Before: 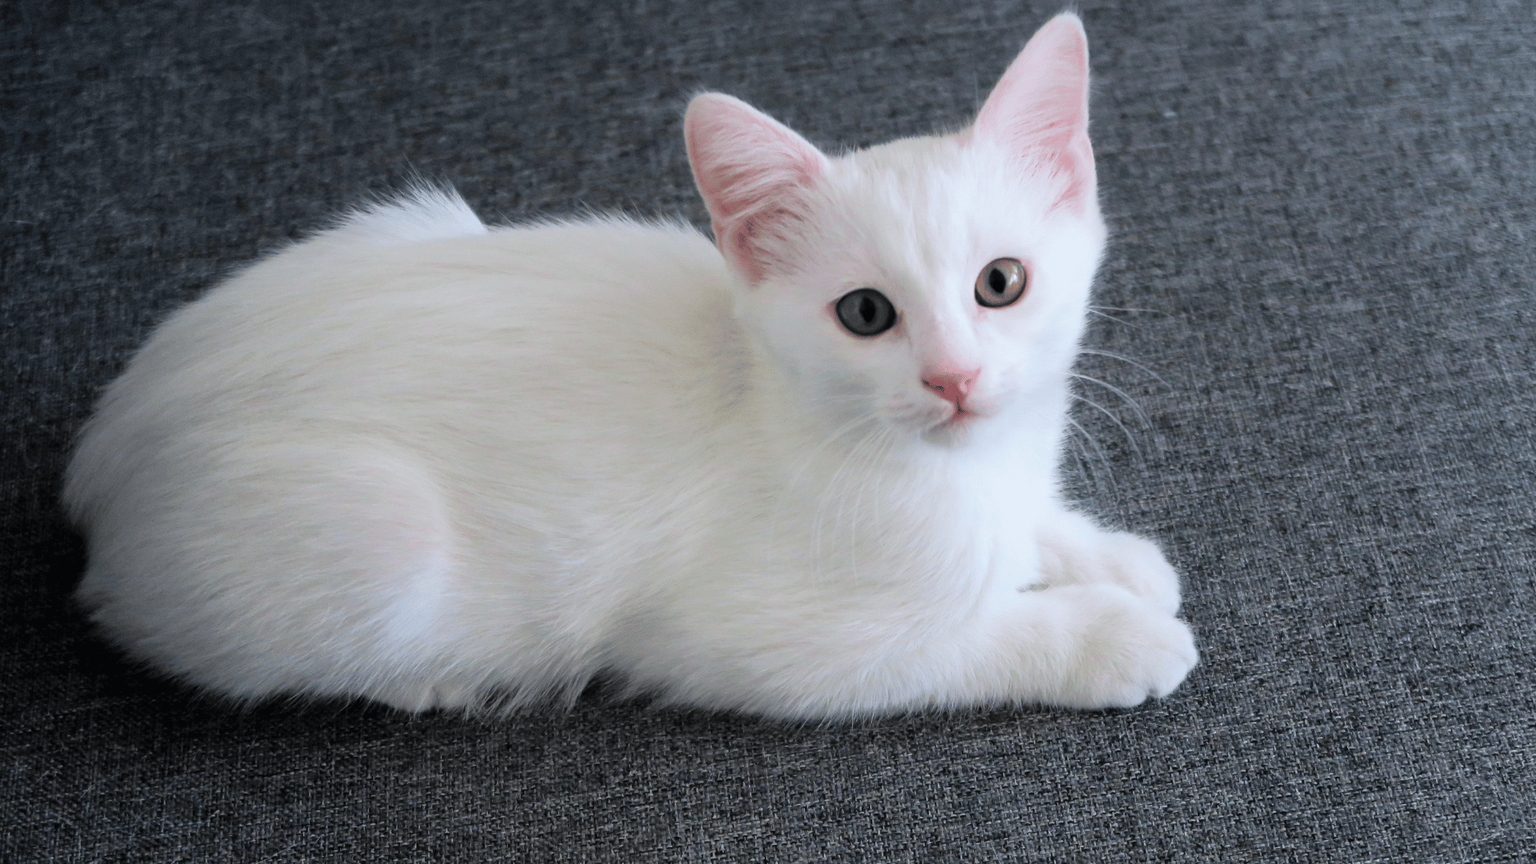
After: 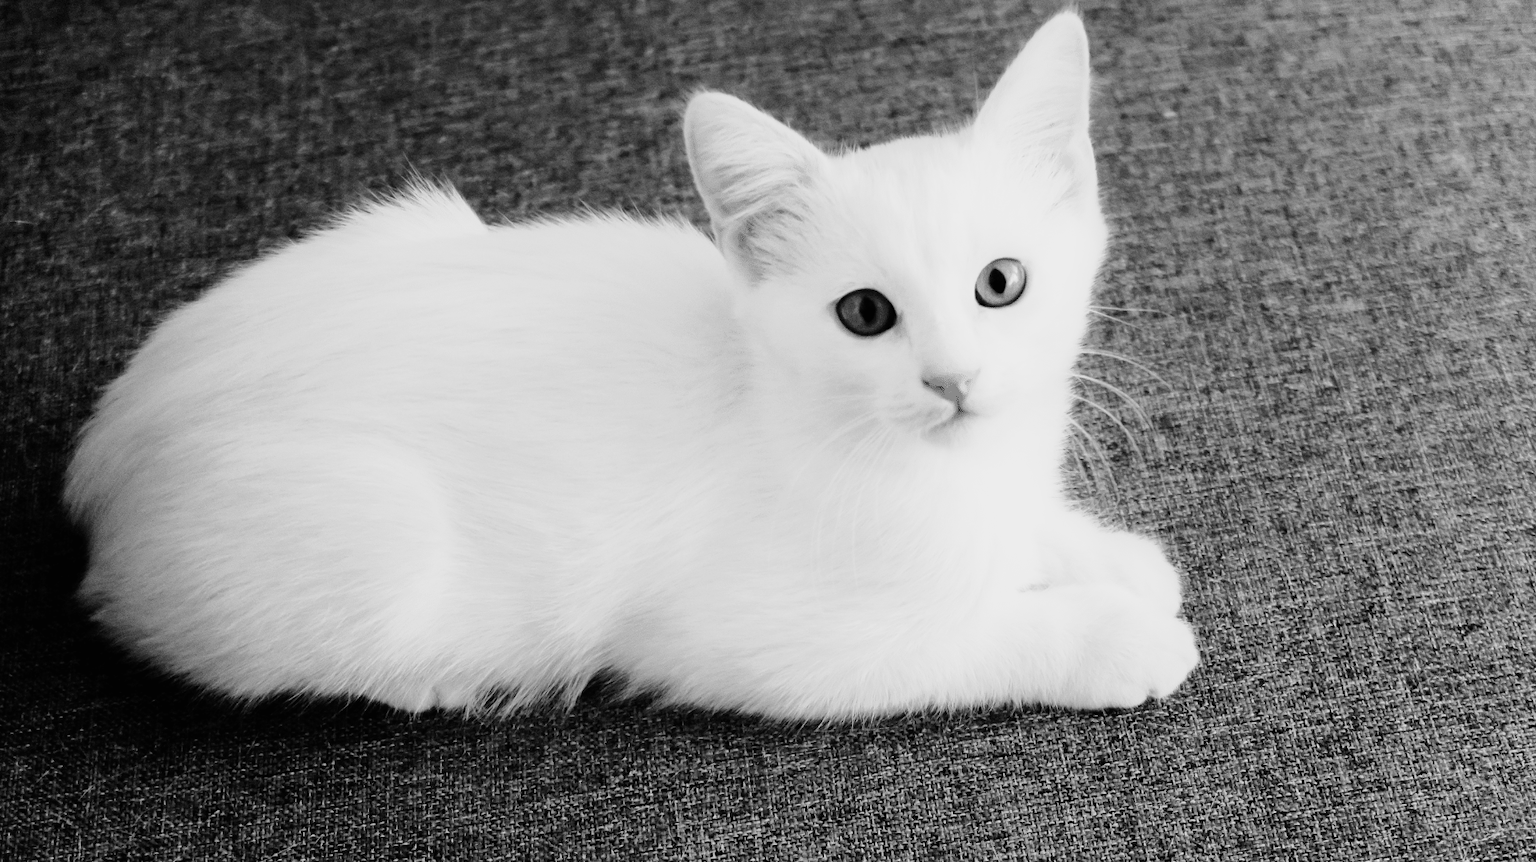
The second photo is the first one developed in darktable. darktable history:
monochrome: a 73.58, b 64.21
crop: top 0.05%, bottom 0.098%
base curve: curves: ch0 [(0, 0) (0, 0) (0.002, 0.001) (0.008, 0.003) (0.019, 0.011) (0.037, 0.037) (0.064, 0.11) (0.102, 0.232) (0.152, 0.379) (0.216, 0.524) (0.296, 0.665) (0.394, 0.789) (0.512, 0.881) (0.651, 0.945) (0.813, 0.986) (1, 1)], preserve colors none
white balance: red 0.766, blue 1.537
